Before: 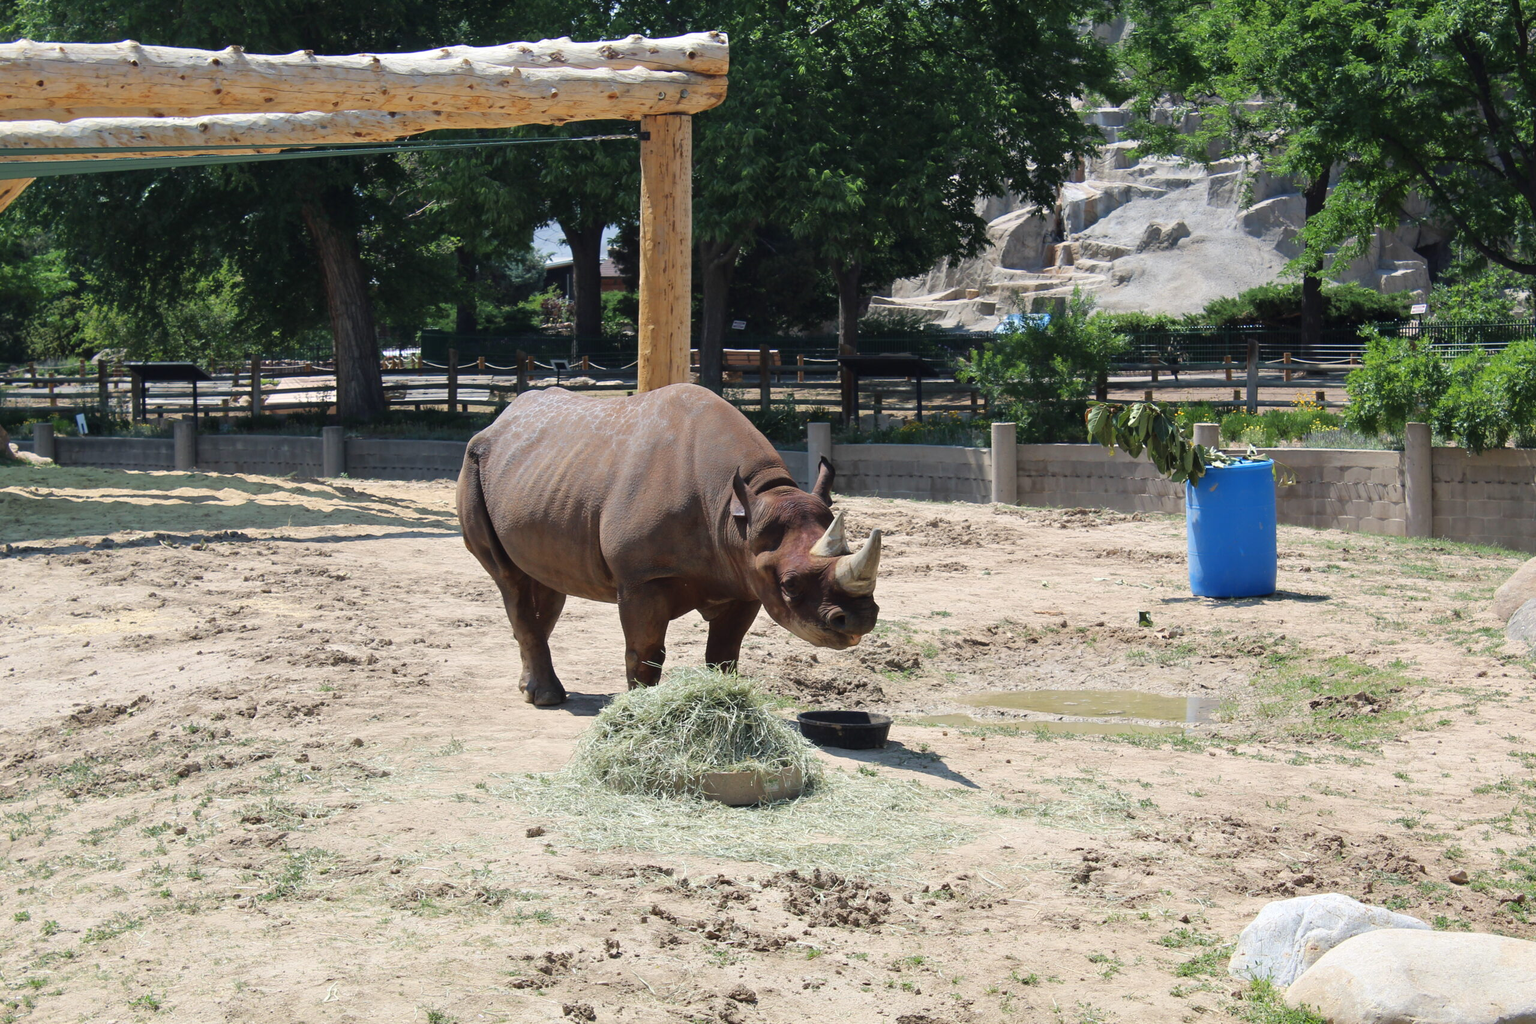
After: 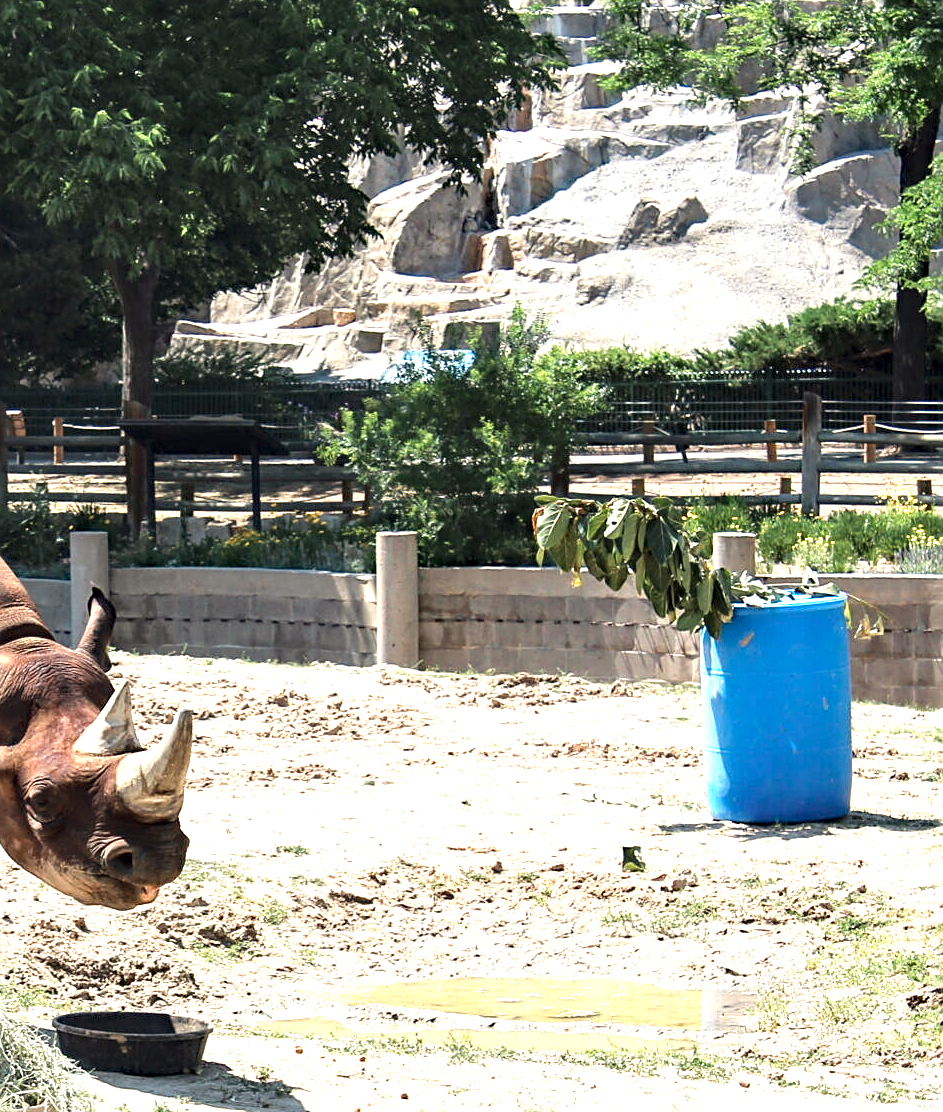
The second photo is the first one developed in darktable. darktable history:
crop and rotate: left 49.88%, top 10.139%, right 13.269%, bottom 24.71%
sharpen: on, module defaults
color zones: curves: ch0 [(0.018, 0.548) (0.197, 0.654) (0.425, 0.447) (0.605, 0.658) (0.732, 0.579)]; ch1 [(0.105, 0.531) (0.224, 0.531) (0.386, 0.39) (0.618, 0.456) (0.732, 0.456) (0.956, 0.421)]; ch2 [(0.039, 0.583) (0.215, 0.465) (0.399, 0.544) (0.465, 0.548) (0.614, 0.447) (0.724, 0.43) (0.882, 0.623) (0.956, 0.632)]
exposure: black level correction 0, exposure 1 EV, compensate highlight preservation false
haze removal: compatibility mode true, adaptive false
color calibration: x 0.336, y 0.35, temperature 5463.93 K
local contrast: highlights 25%, shadows 73%, midtone range 0.745
